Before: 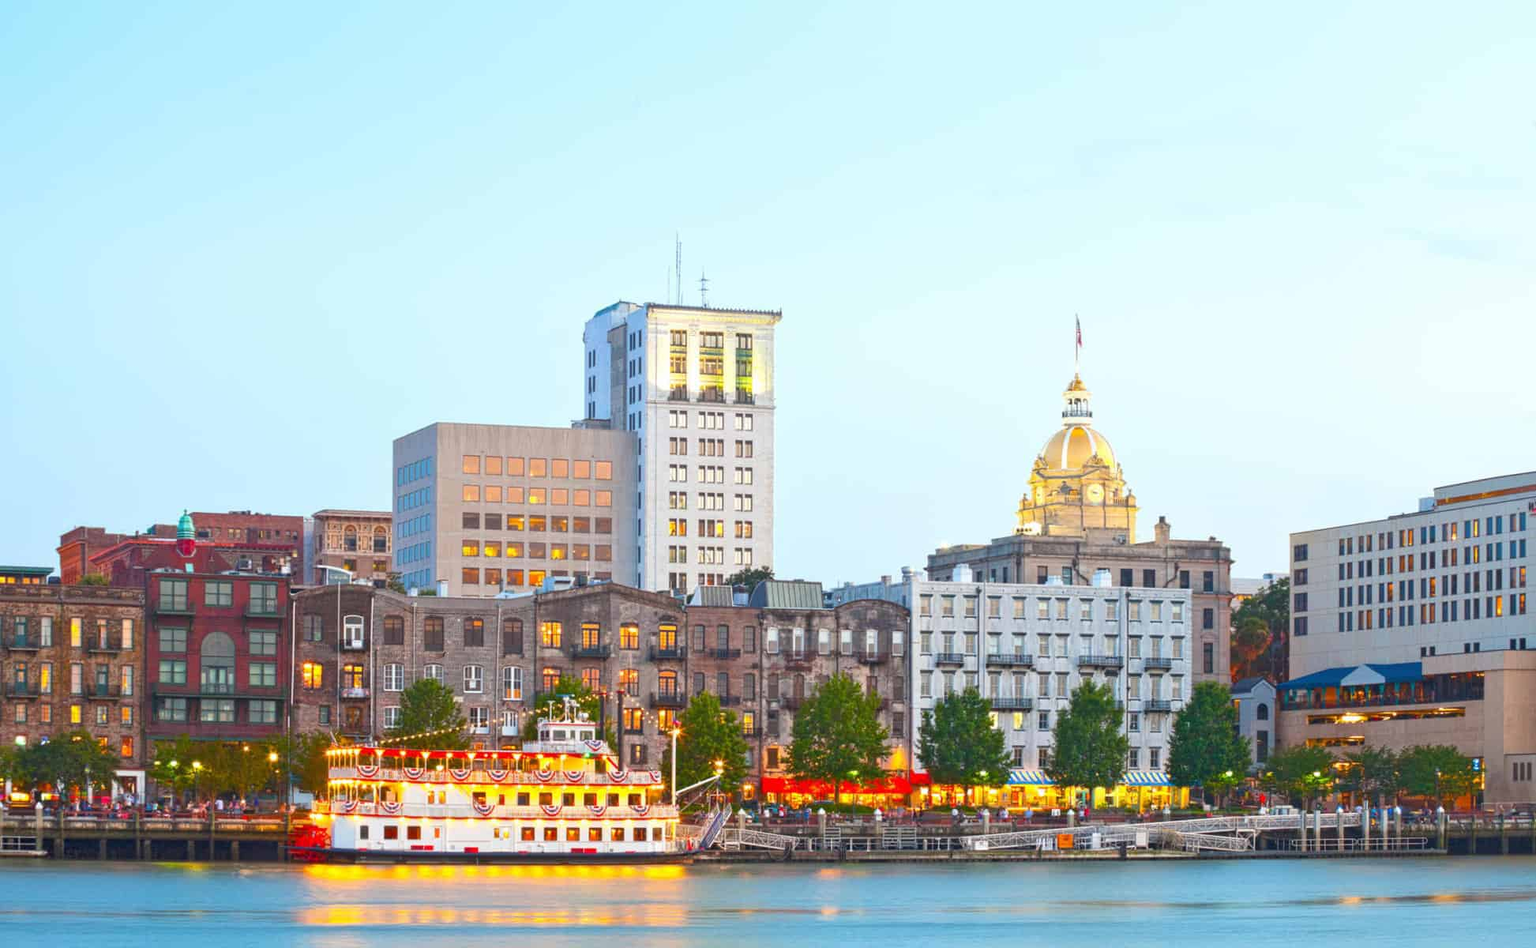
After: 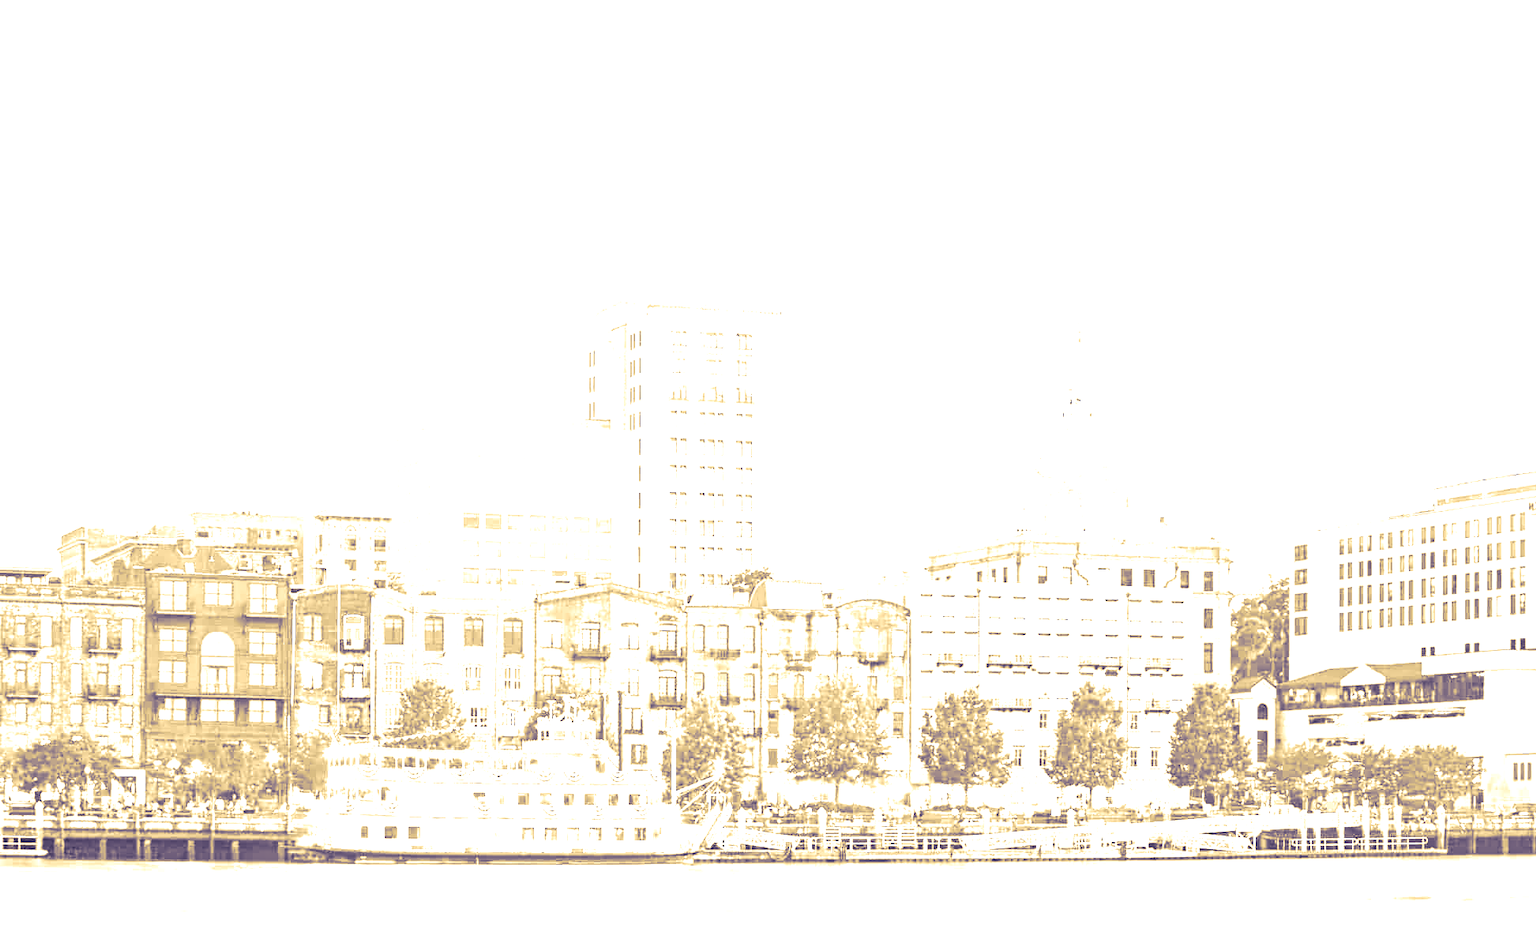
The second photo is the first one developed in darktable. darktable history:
colorize: hue 36°, source mix 100%
split-toning: shadows › hue 242.67°, shadows › saturation 0.733, highlights › hue 45.33°, highlights › saturation 0.667, balance -53.304, compress 21.15%
tone equalizer: -8 EV -0.417 EV, -7 EV -0.389 EV, -6 EV -0.333 EV, -5 EV -0.222 EV, -3 EV 0.222 EV, -2 EV 0.333 EV, -1 EV 0.389 EV, +0 EV 0.417 EV, edges refinement/feathering 500, mask exposure compensation -1.57 EV, preserve details no
levels: levels [0.016, 0.5, 0.996]
contrast equalizer: y [[0.5, 0.504, 0.515, 0.527, 0.535, 0.534], [0.5 ×6], [0.491, 0.387, 0.179, 0.068, 0.068, 0.068], [0 ×5, 0.023], [0 ×6]]
sharpen: radius 2.883, amount 0.868, threshold 47.523
exposure: black level correction 0, exposure 1.5 EV, compensate exposure bias true, compensate highlight preservation false
